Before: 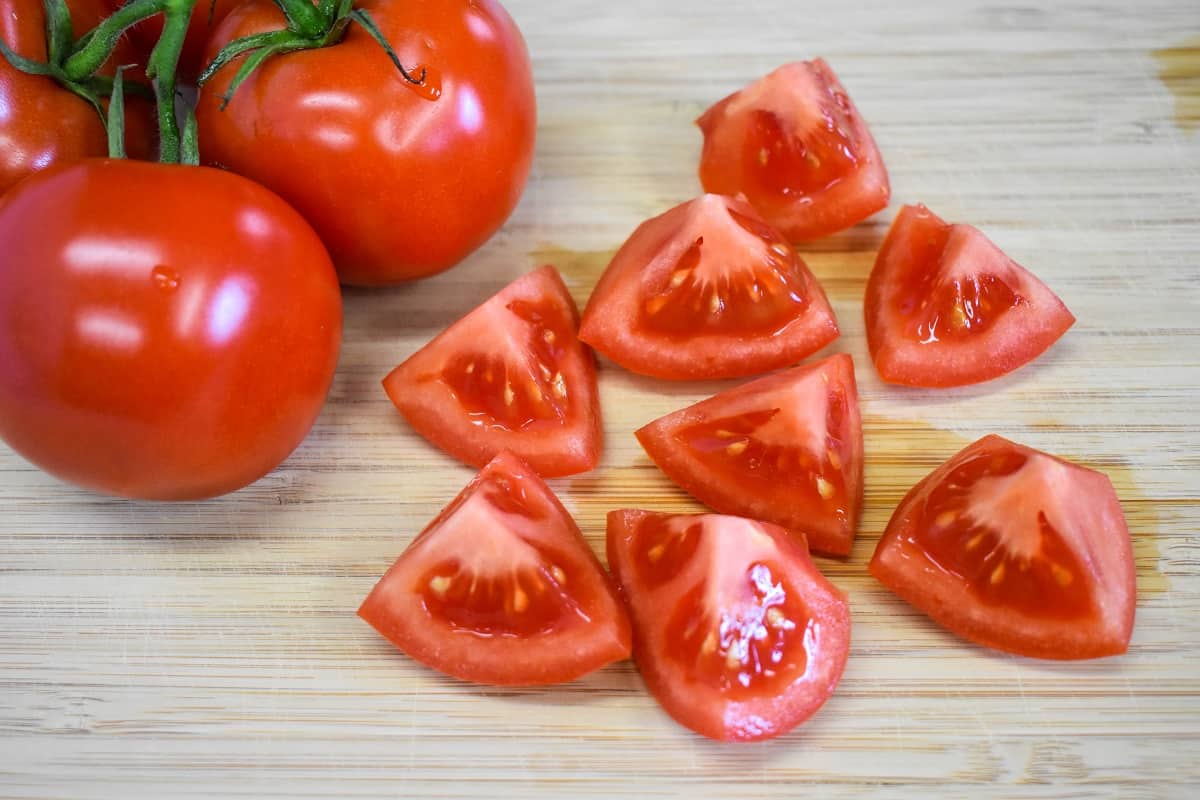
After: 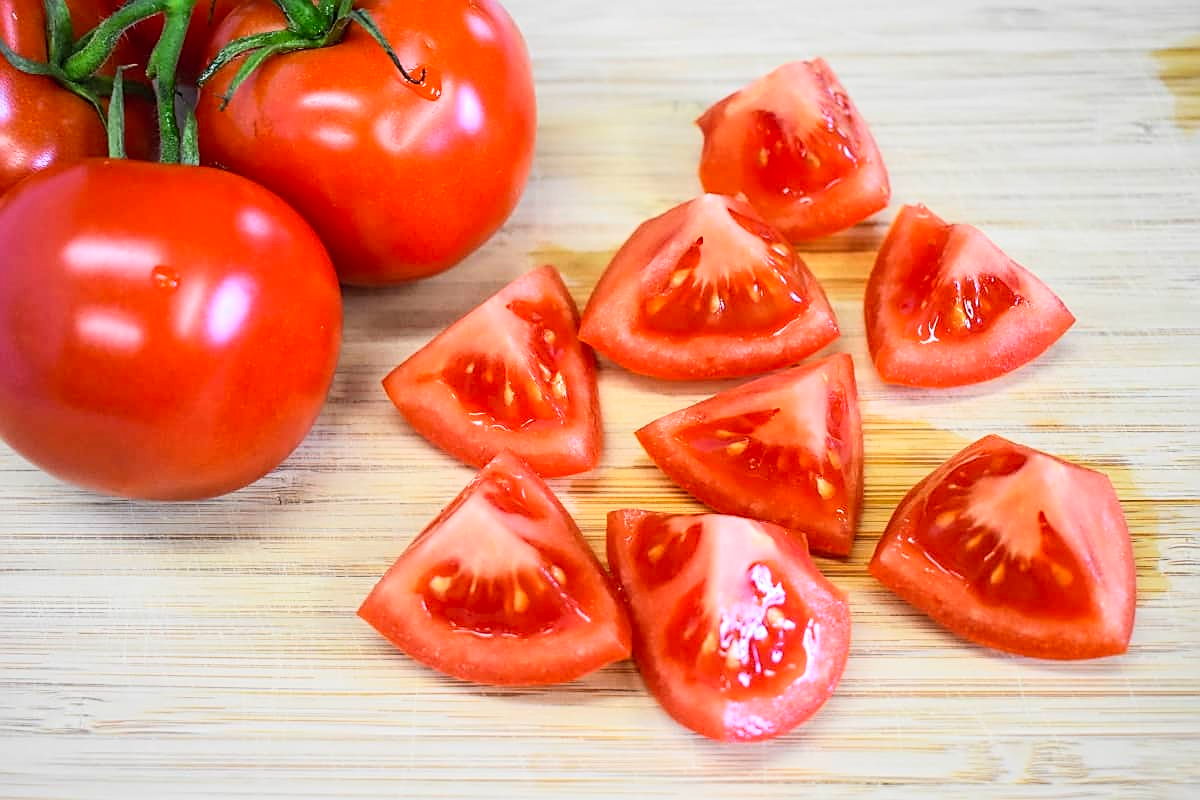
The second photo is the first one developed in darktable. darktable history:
sharpen: on, module defaults
contrast brightness saturation: contrast 0.205, brightness 0.163, saturation 0.22
